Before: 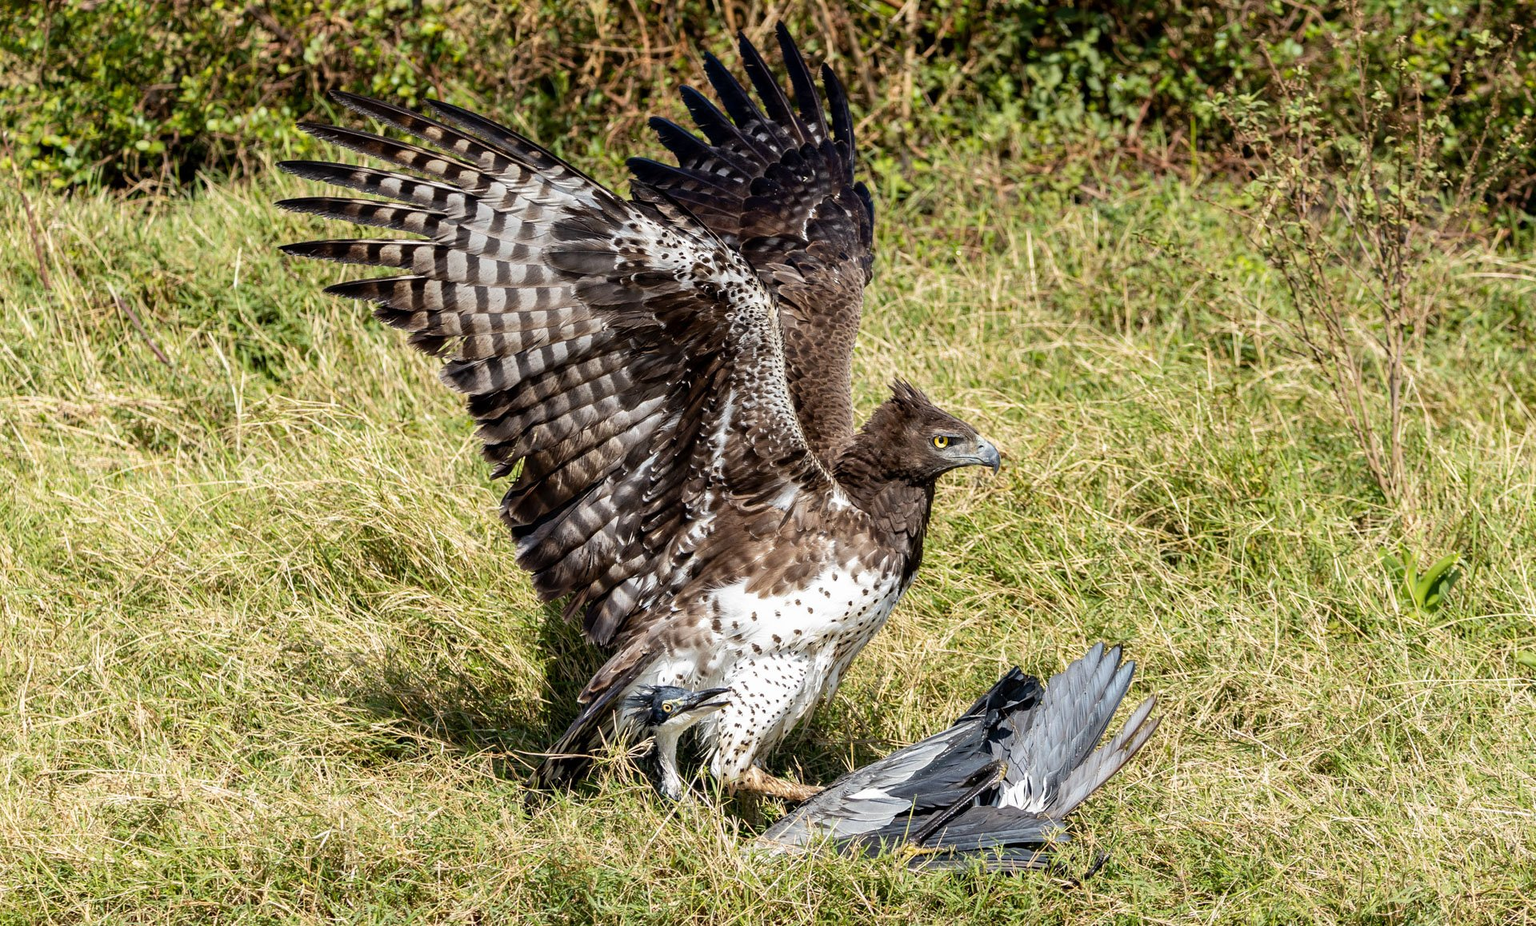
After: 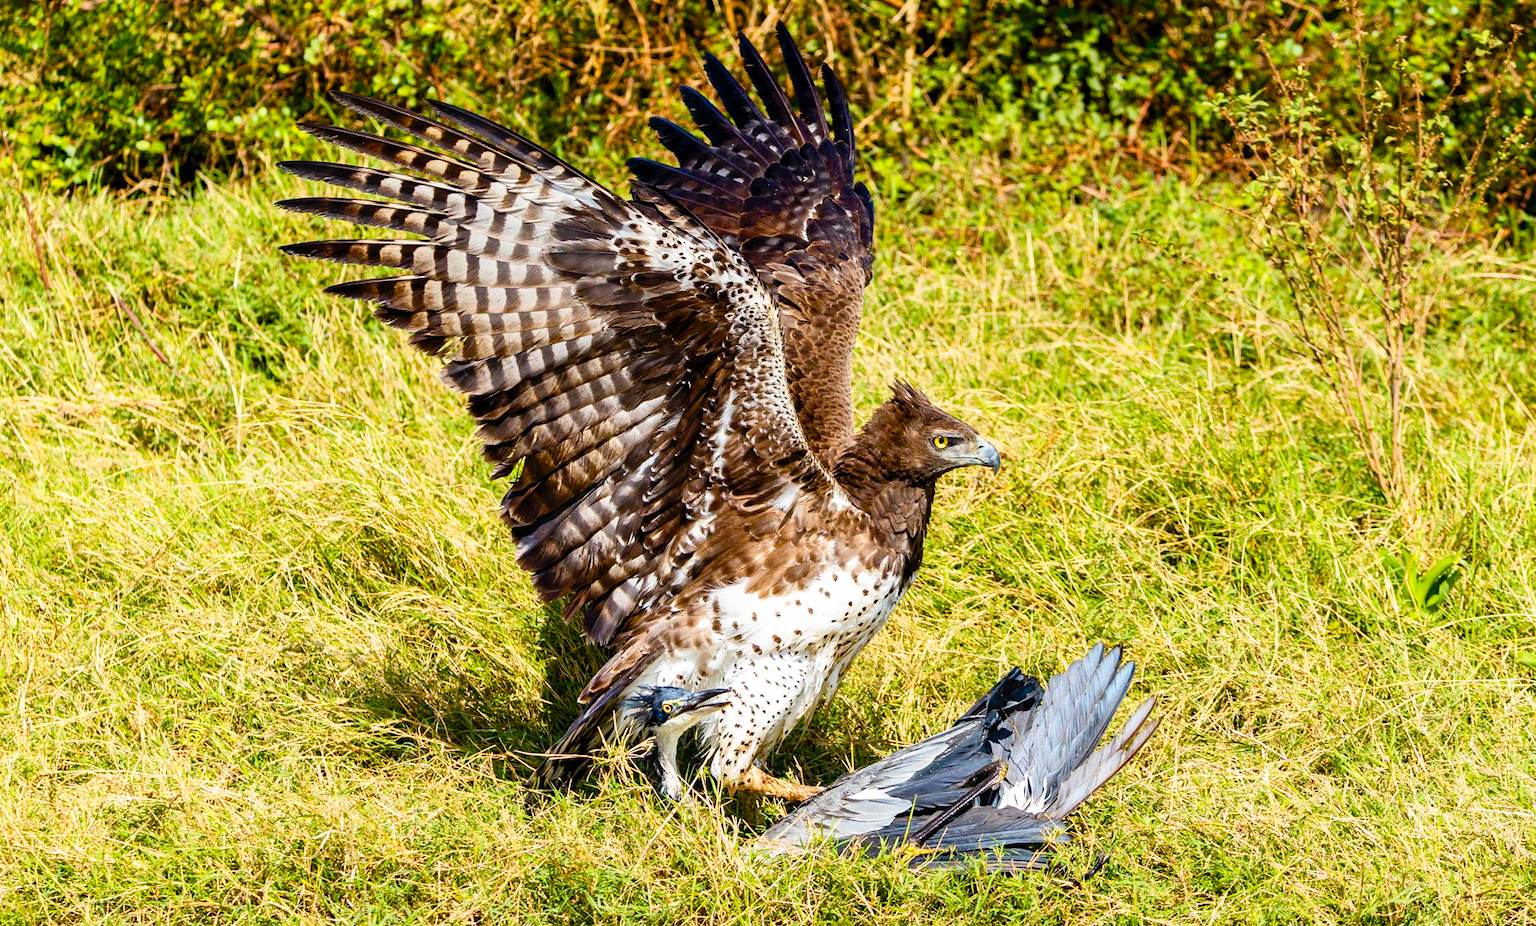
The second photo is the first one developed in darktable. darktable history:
color balance rgb: perceptual saturation grading › global saturation 20%, perceptual saturation grading › highlights -25%, perceptual saturation grading › shadows 50.52%, global vibrance 40.24%
contrast brightness saturation: contrast 0.2, brightness 0.16, saturation 0.22
